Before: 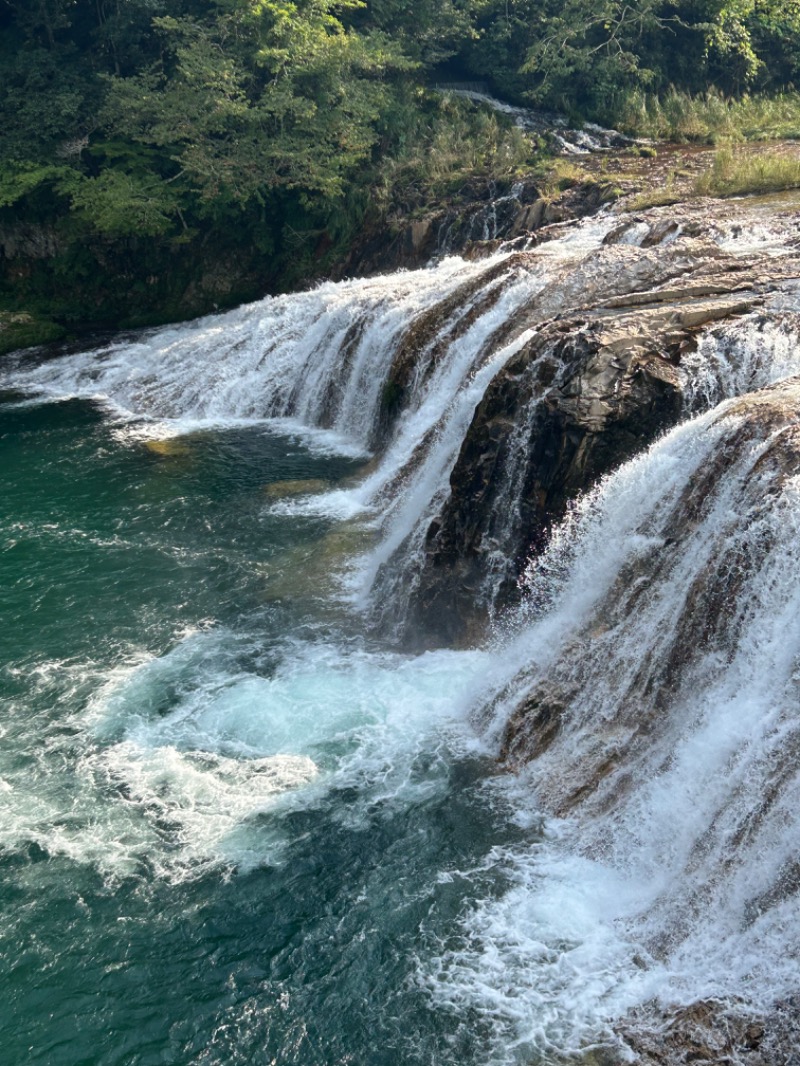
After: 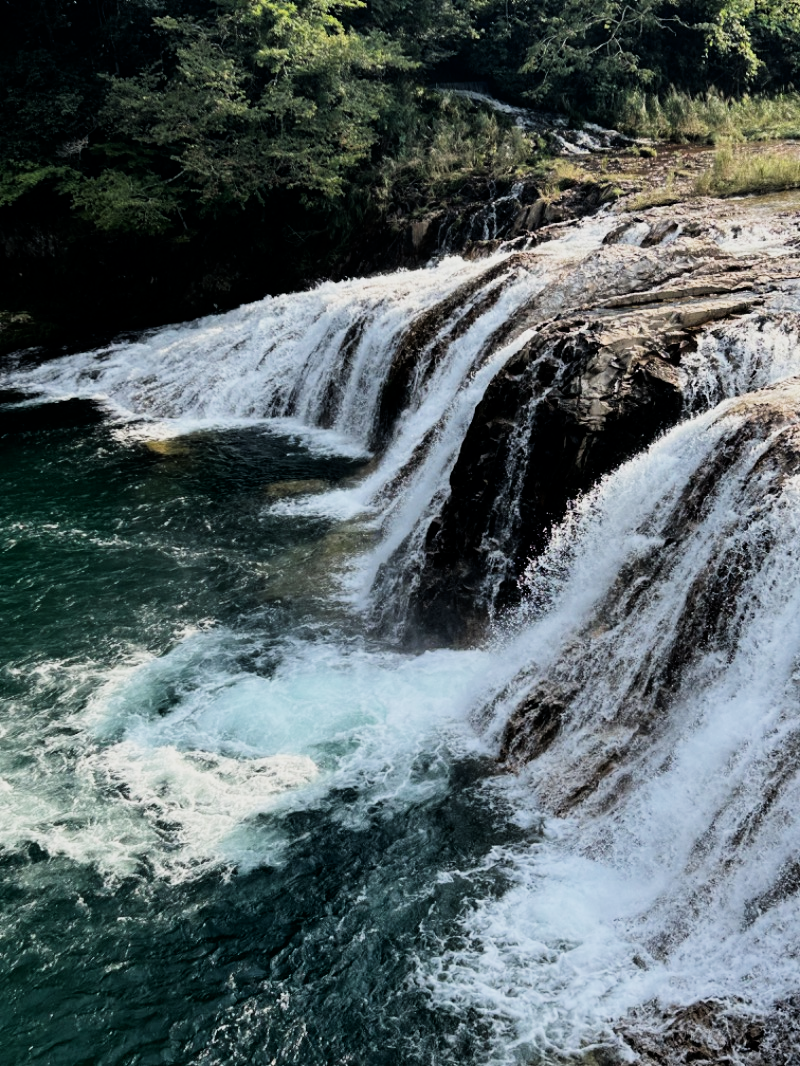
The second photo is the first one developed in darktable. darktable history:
contrast brightness saturation: contrast 0.029, brightness -0.039
filmic rgb: black relative exposure -5.07 EV, white relative exposure 3.96 EV, hardness 2.9, contrast 1.511
